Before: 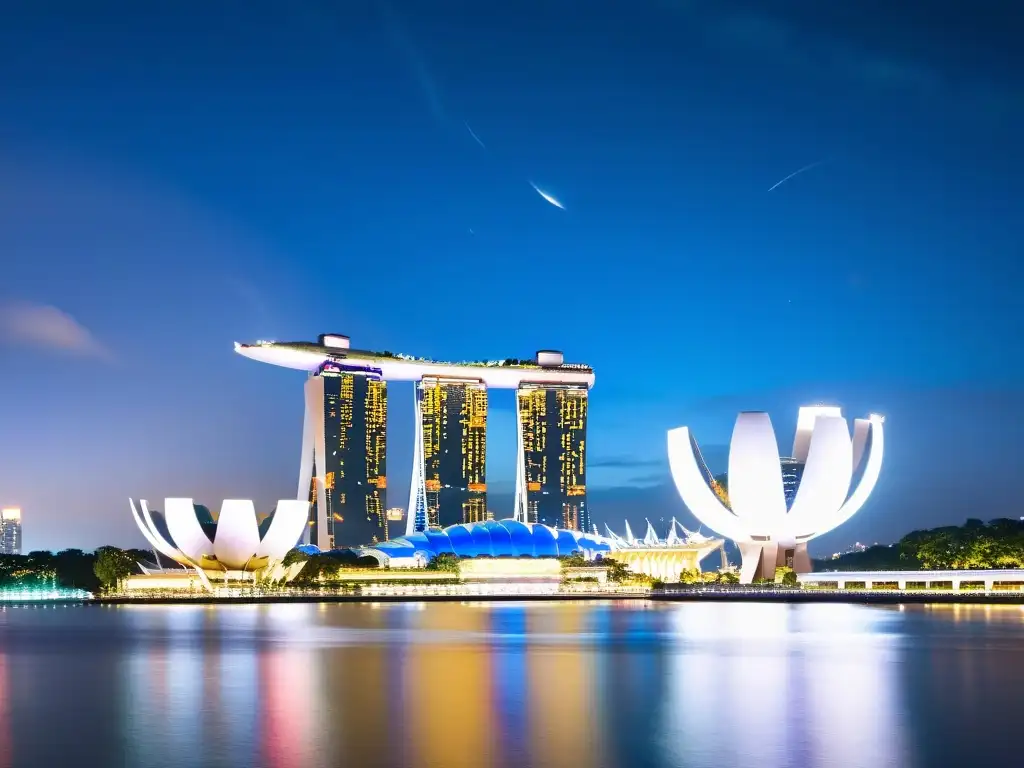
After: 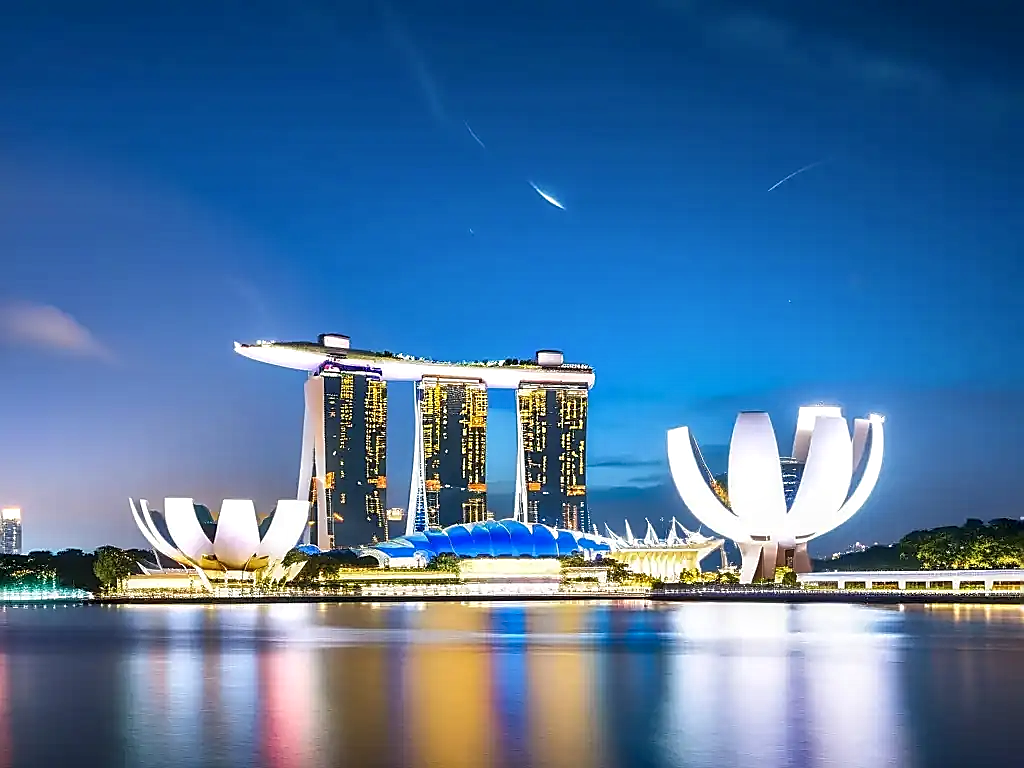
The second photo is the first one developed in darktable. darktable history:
sharpen: radius 1.387, amount 1.253, threshold 0.715
local contrast: detail 130%
tone equalizer: on, module defaults
shadows and highlights: shadows 20.73, highlights -80.86, soften with gaussian
